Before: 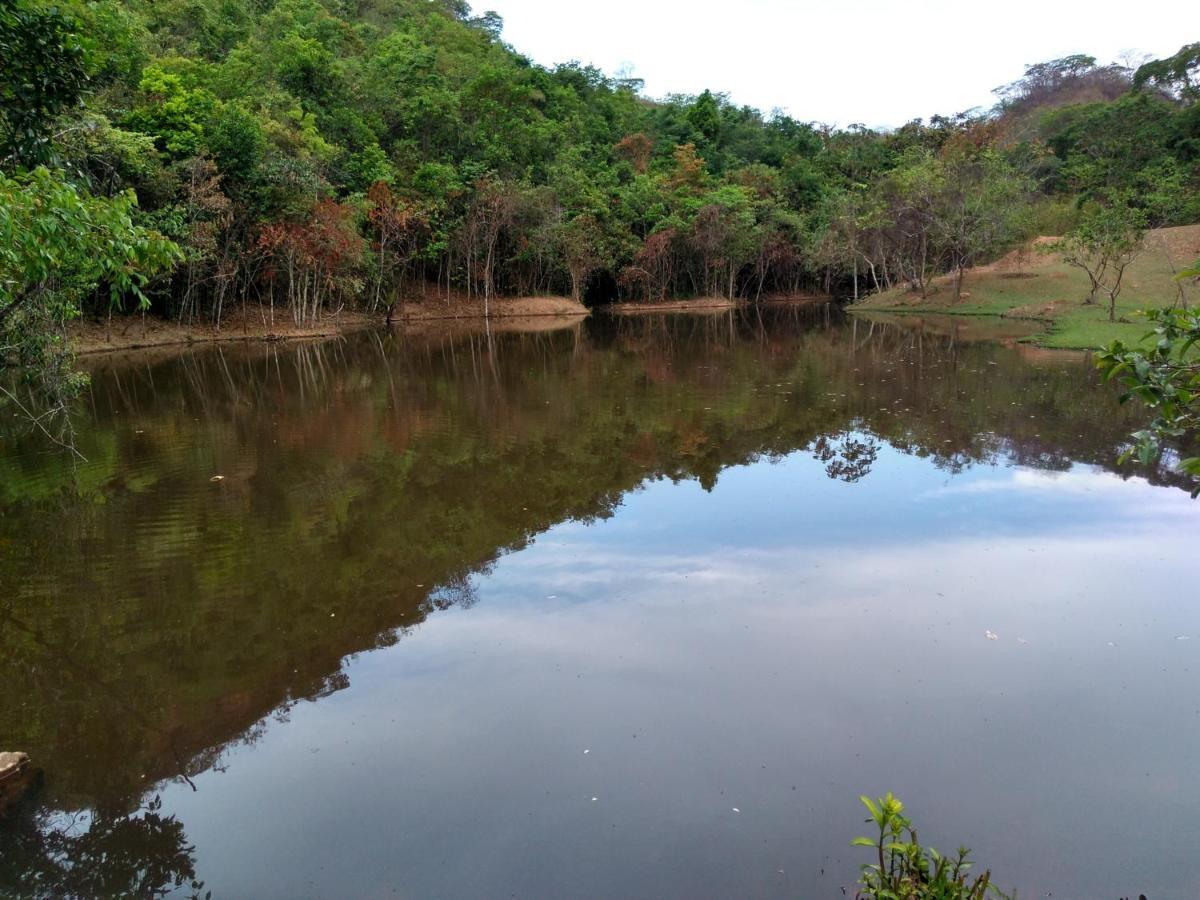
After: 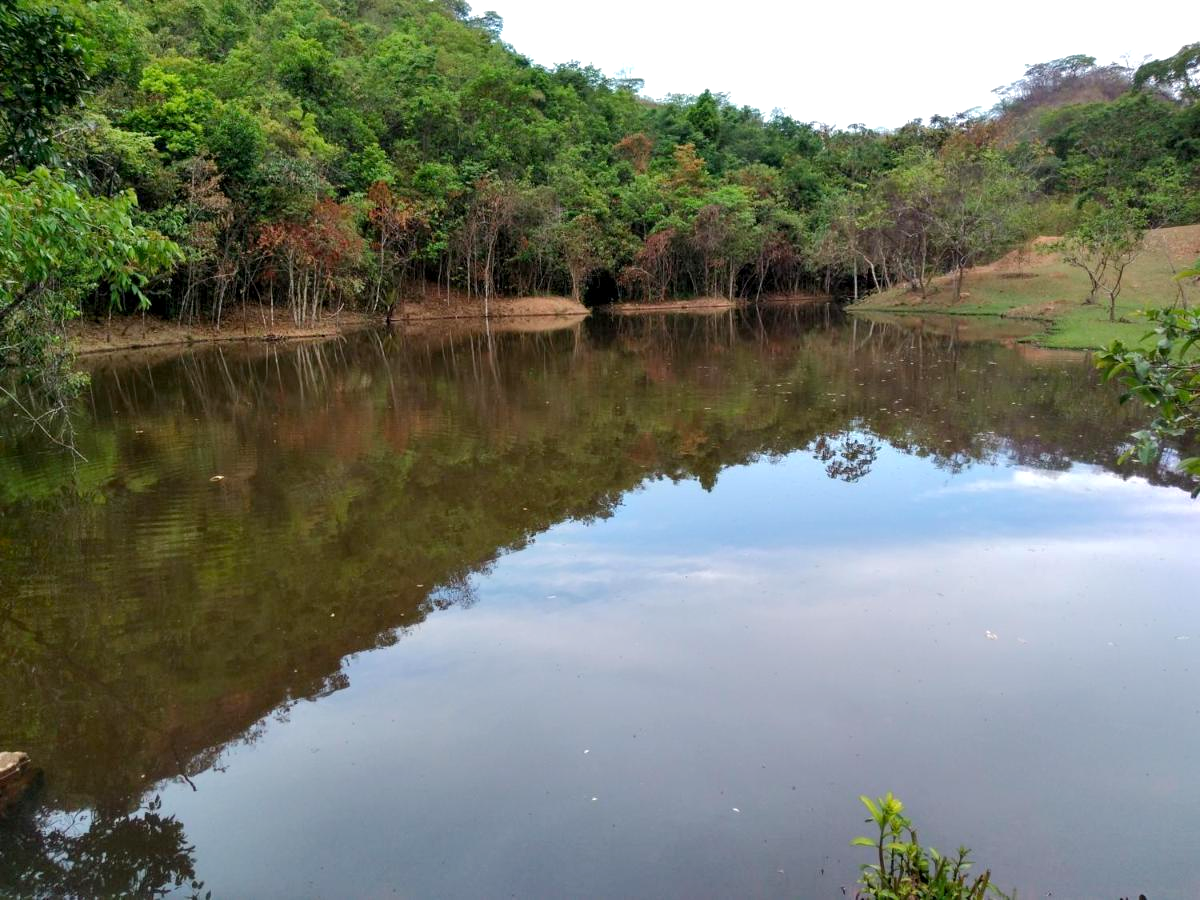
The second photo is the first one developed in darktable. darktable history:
exposure: black level correction 0.001, exposure 0.3 EV, compensate highlight preservation false
base curve: curves: ch0 [(0, 0) (0.235, 0.266) (0.503, 0.496) (0.786, 0.72) (1, 1)]
